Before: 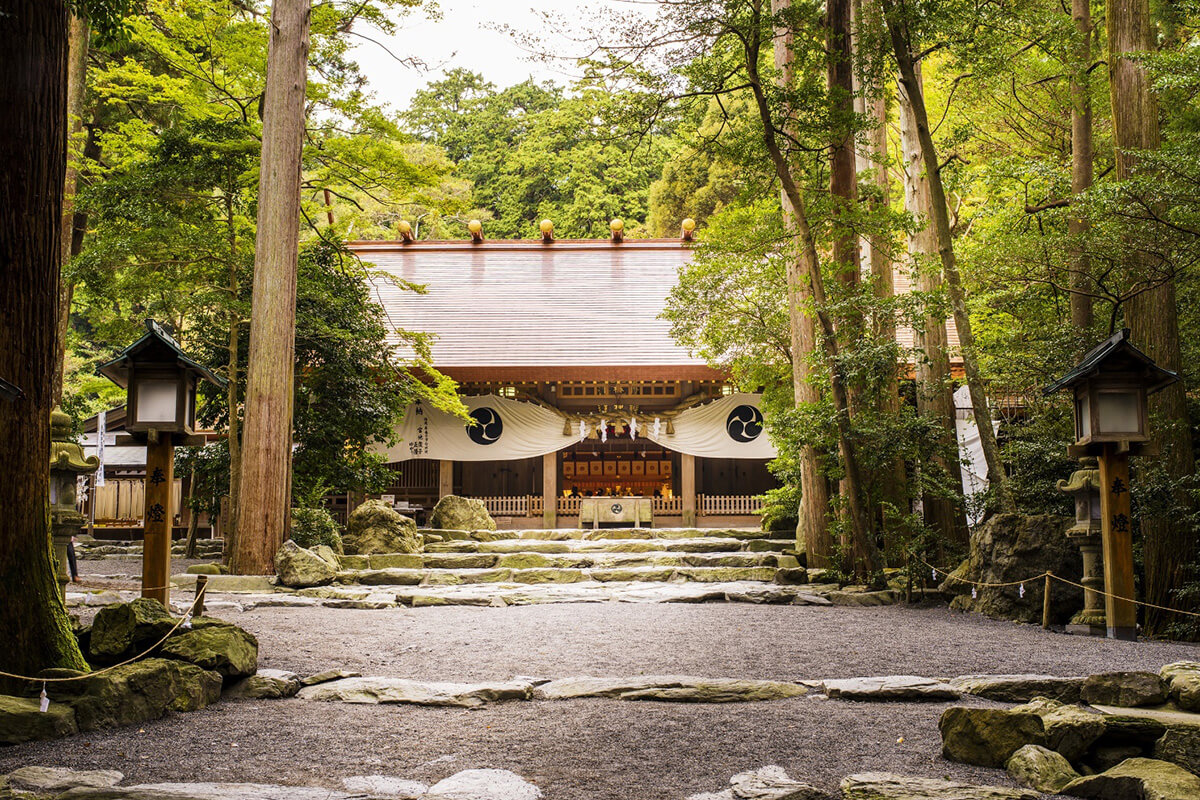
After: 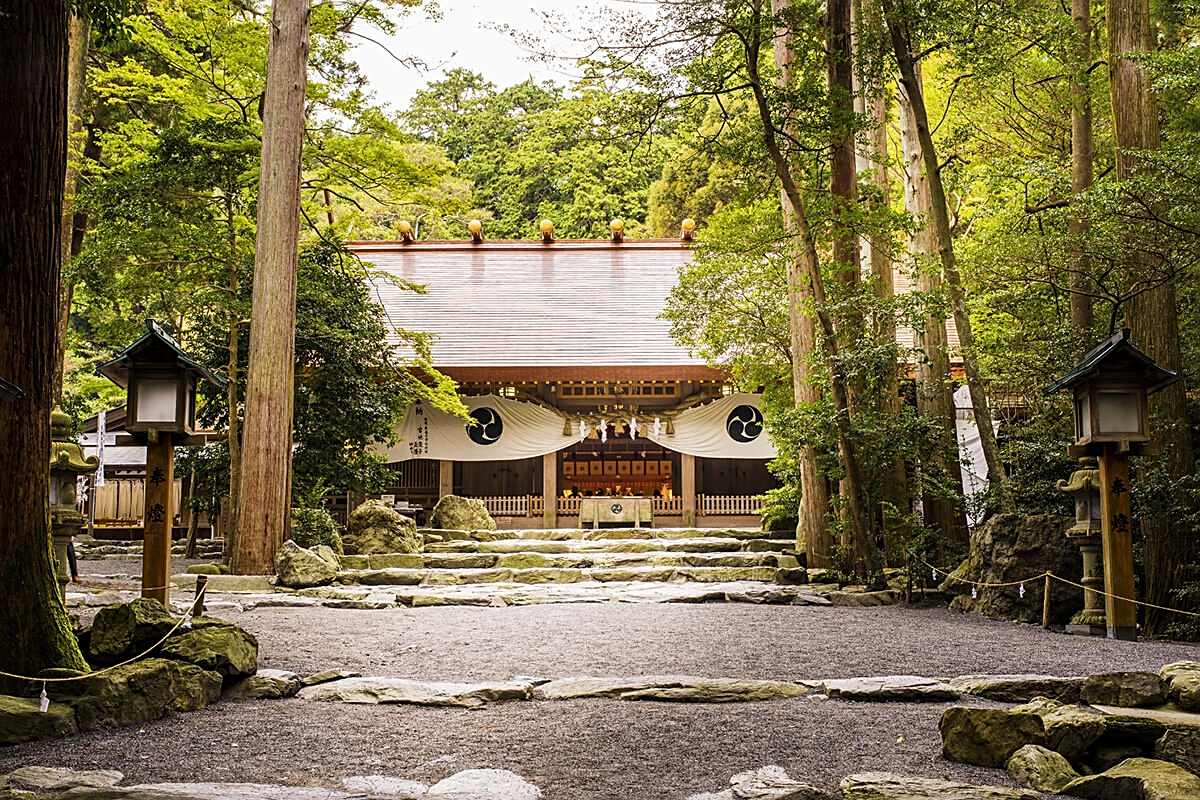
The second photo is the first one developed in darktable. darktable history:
sharpen: on, module defaults
white balance: emerald 1
